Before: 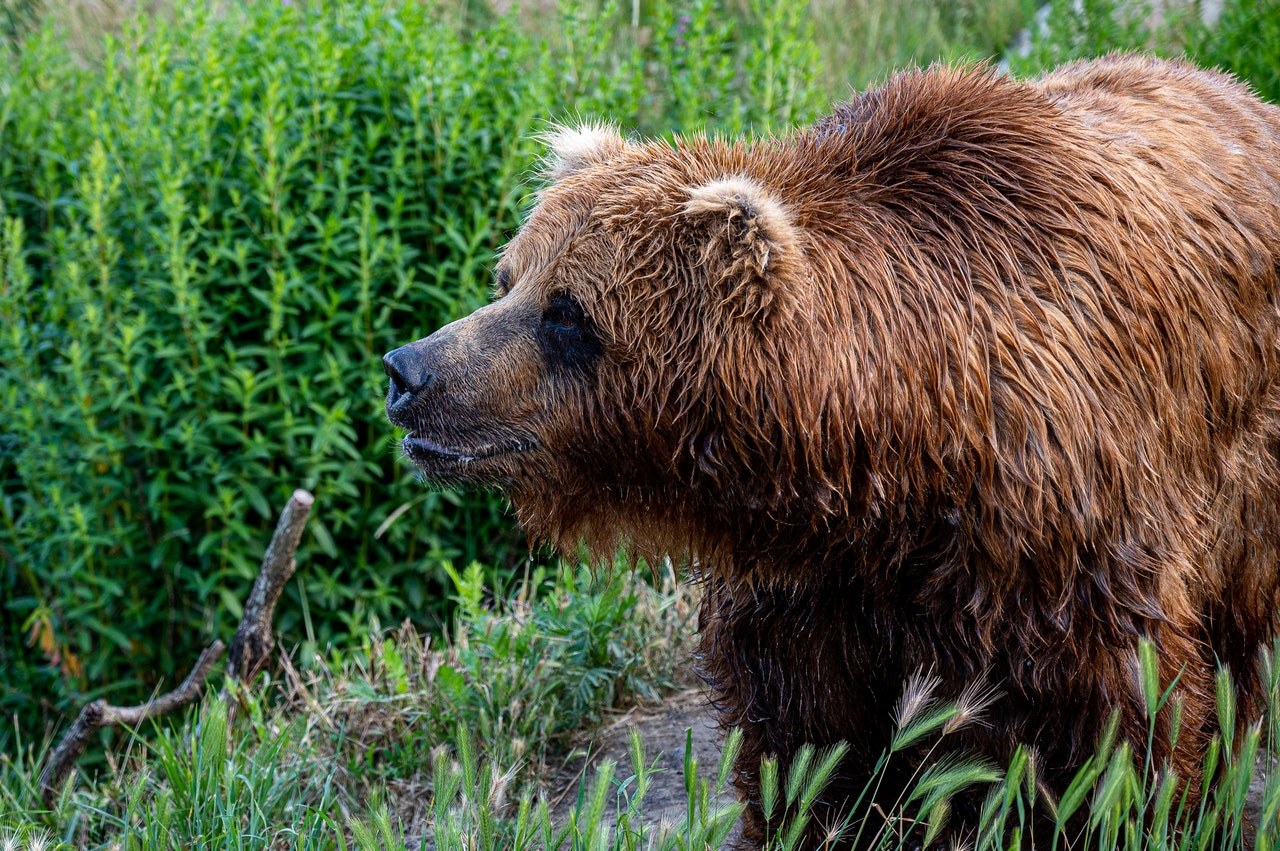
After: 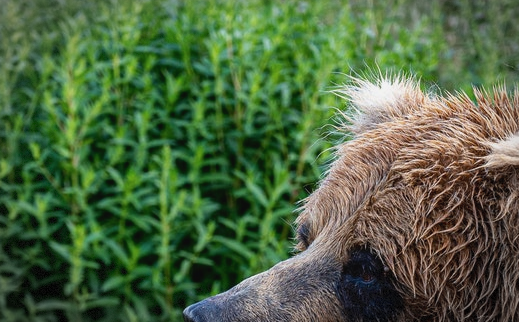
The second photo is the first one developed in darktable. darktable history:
vignetting: automatic ratio true, dithering 8-bit output, unbound false
contrast brightness saturation: contrast -0.077, brightness -0.037, saturation -0.105
crop: left 15.641%, top 5.463%, right 43.789%, bottom 56.669%
